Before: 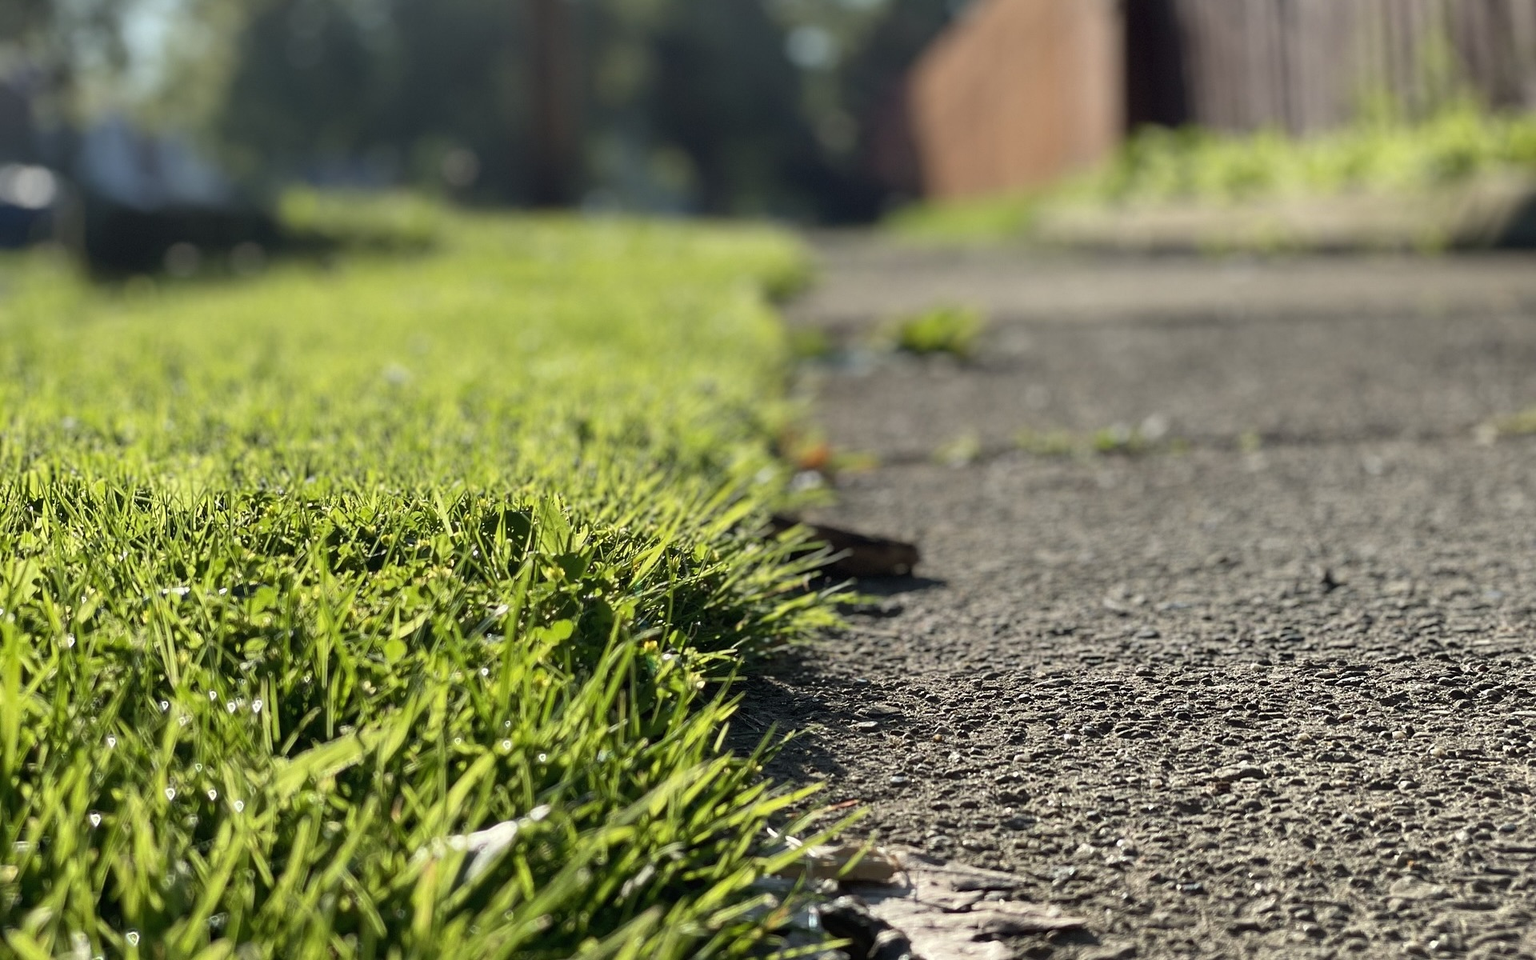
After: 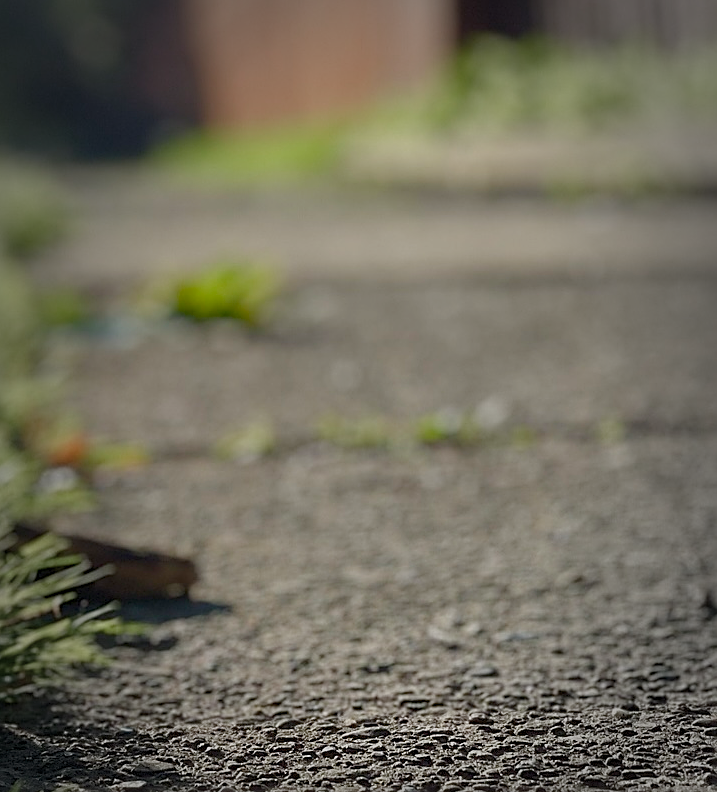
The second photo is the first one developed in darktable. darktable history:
crop and rotate: left 49.579%, top 10.086%, right 13.072%, bottom 23.907%
sharpen: on, module defaults
vignetting: fall-off start 64.85%, width/height ratio 0.878
color balance rgb: perceptual saturation grading › global saturation 24.973%, perceptual saturation grading › highlights -50.516%, perceptual saturation grading › shadows 31.097%, contrast -20.409%
